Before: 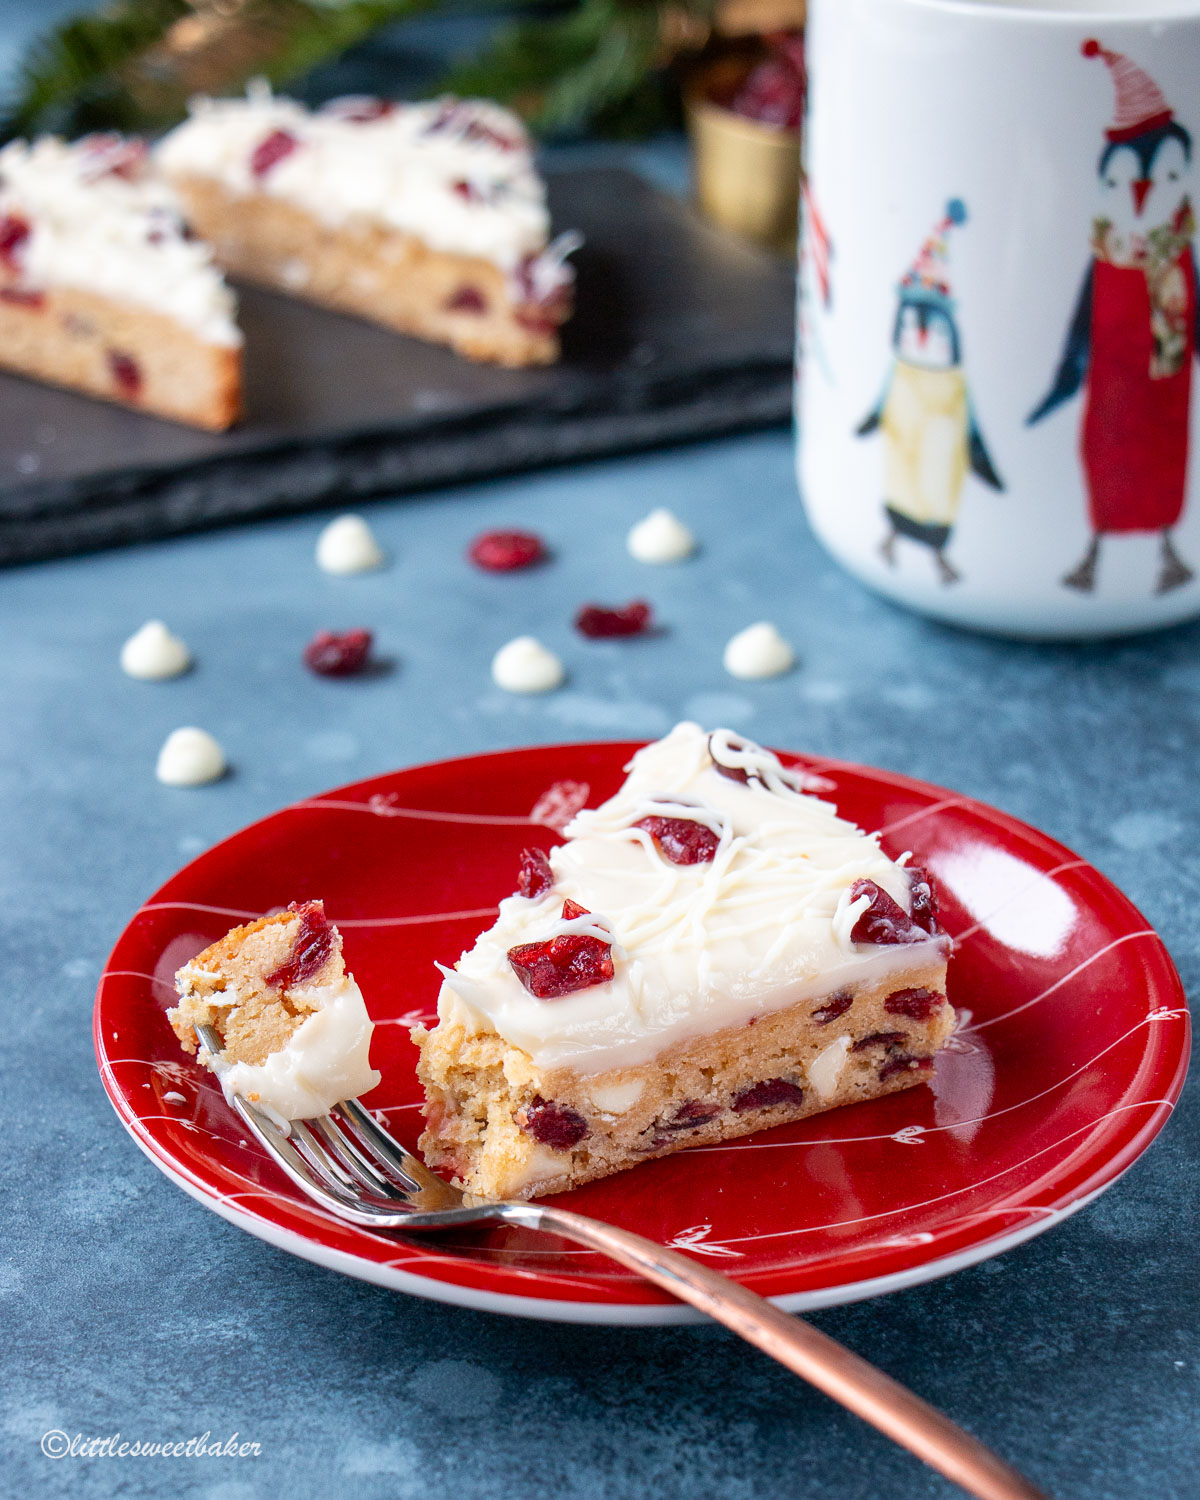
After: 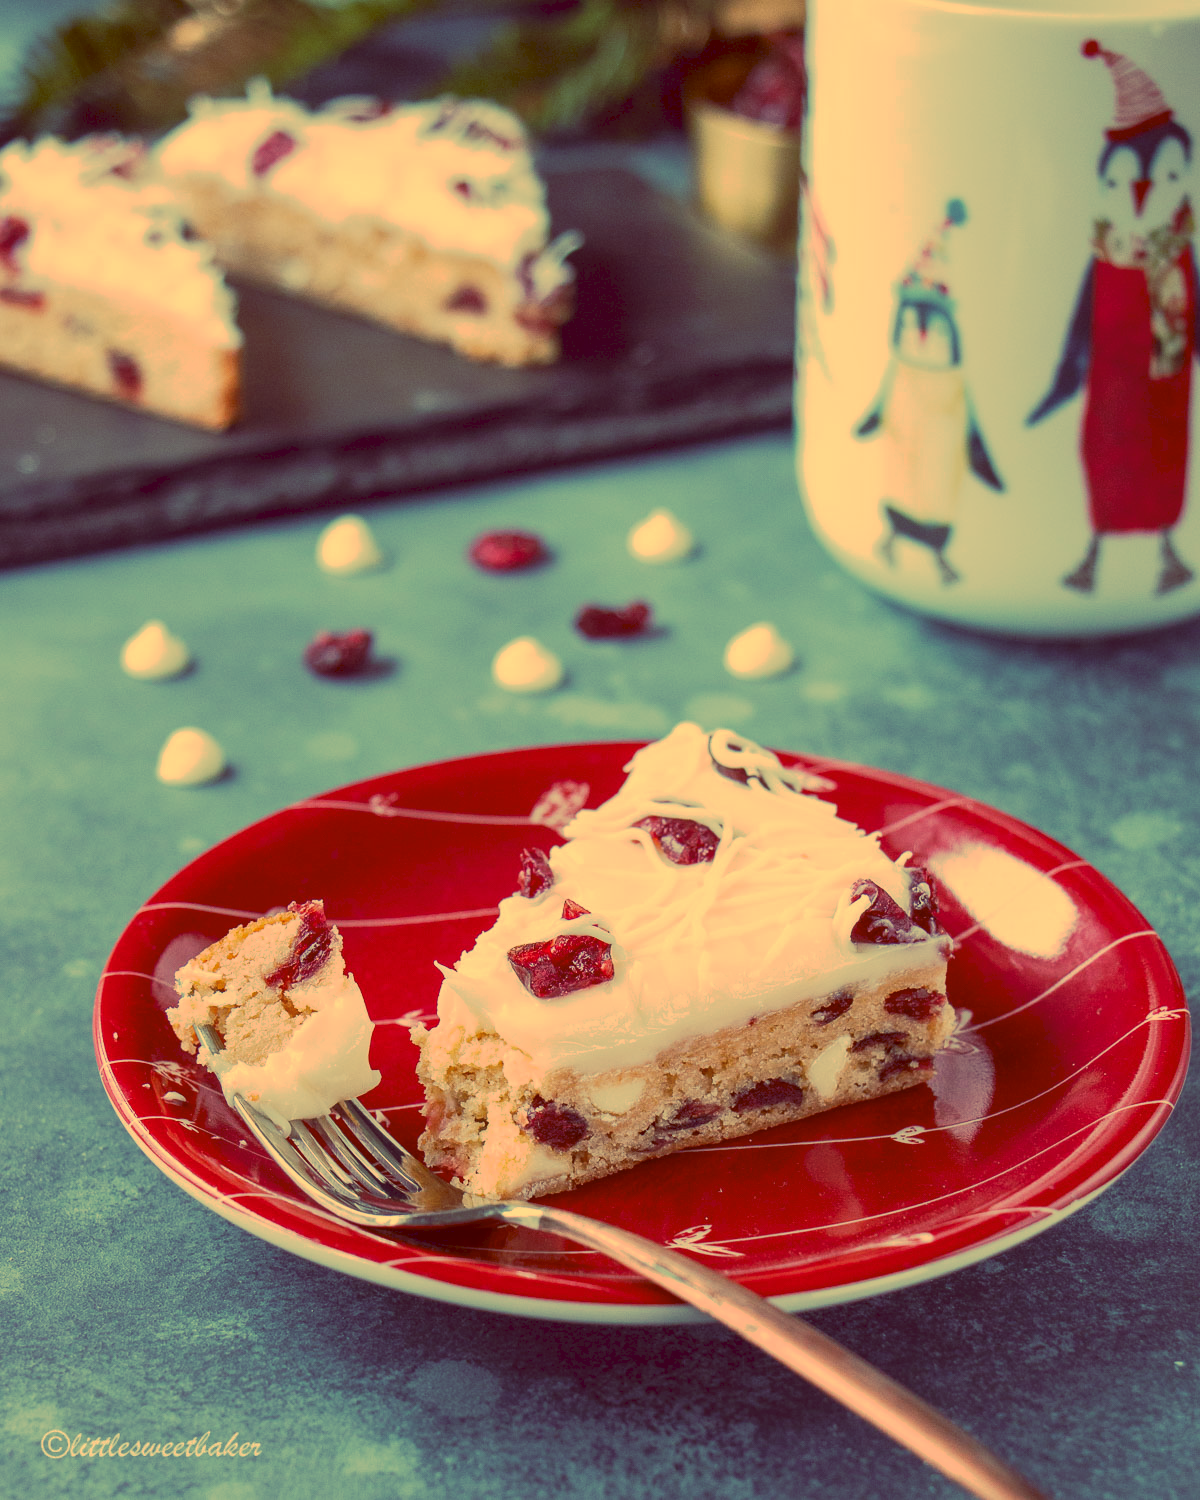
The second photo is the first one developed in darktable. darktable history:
tone curve: curves: ch0 [(0, 0) (0.003, 0.08) (0.011, 0.088) (0.025, 0.104) (0.044, 0.122) (0.069, 0.141) (0.1, 0.161) (0.136, 0.181) (0.177, 0.209) (0.224, 0.246) (0.277, 0.293) (0.335, 0.343) (0.399, 0.399) (0.468, 0.464) (0.543, 0.54) (0.623, 0.616) (0.709, 0.694) (0.801, 0.757) (0.898, 0.821) (1, 1)], preserve colors none
color look up table: target L [95.89, 95.69, 84.35, 82.19, 78.05, 77.74, 75.71, 74.8, 68.22, 67.8, 58.08, 51.1, 35.39, 25.62, 4.434, 203.49, 92.23, 87.82, 75.85, 67.23, 56.99, 57.35, 55.02, 51.58, 26, 8.397, 95.71, 81.36, 77.9, 71.64, 69.22, 63.9, 63.09, 59.41, 43.64, 44.83, 40.08, 33.14, 32.52, 22.17, 10.18, 7.291, 82.74, 71.99, 68.33, 57.06, 51.61, 40.53, 35.04], target a [18.64, 15.25, -30.49, -35.03, -72.1, -22.78, -58.61, -16.69, -11.63, -49.45, -29.8, -39.44, -0.968, -9.278, 28.82, 0, 26.24, 19.79, 46.37, 11.95, -0.175, 25.25, 86.19, 46.35, 56.41, 42.21, 21.28, 41.91, 3.304, 30.93, -5.201, -6.79, 62, 85.79, -3.571, 73, 40.15, 64.45, 23.88, 18.83, 52.35, 42.68, -53.4, -54.22, -40.08, -36.73, -24.41, -8.784, -0.711], target b [58.14, 103.84, 72.71, 47.86, 56.12, 32.45, 31.18, 78.96, 46.22, 70.12, 56.04, 49.12, 53.64, 27.54, 7.418, -0.002, 69.45, 50.61, 45.18, 67.64, 25.18, 19.39, 25.86, 72.05, 31.04, 13.74, 54.28, 36.82, 31.07, 20.47, 16.33, 18.6, 20.59, 5.198, -23.59, -6.509, -7.613, -33.54, -29.37, -27.77, -60.43, -28.89, 33.33, 19.56, 12.01, 11.96, -3.921, -20.36, 2.621], num patches 49
